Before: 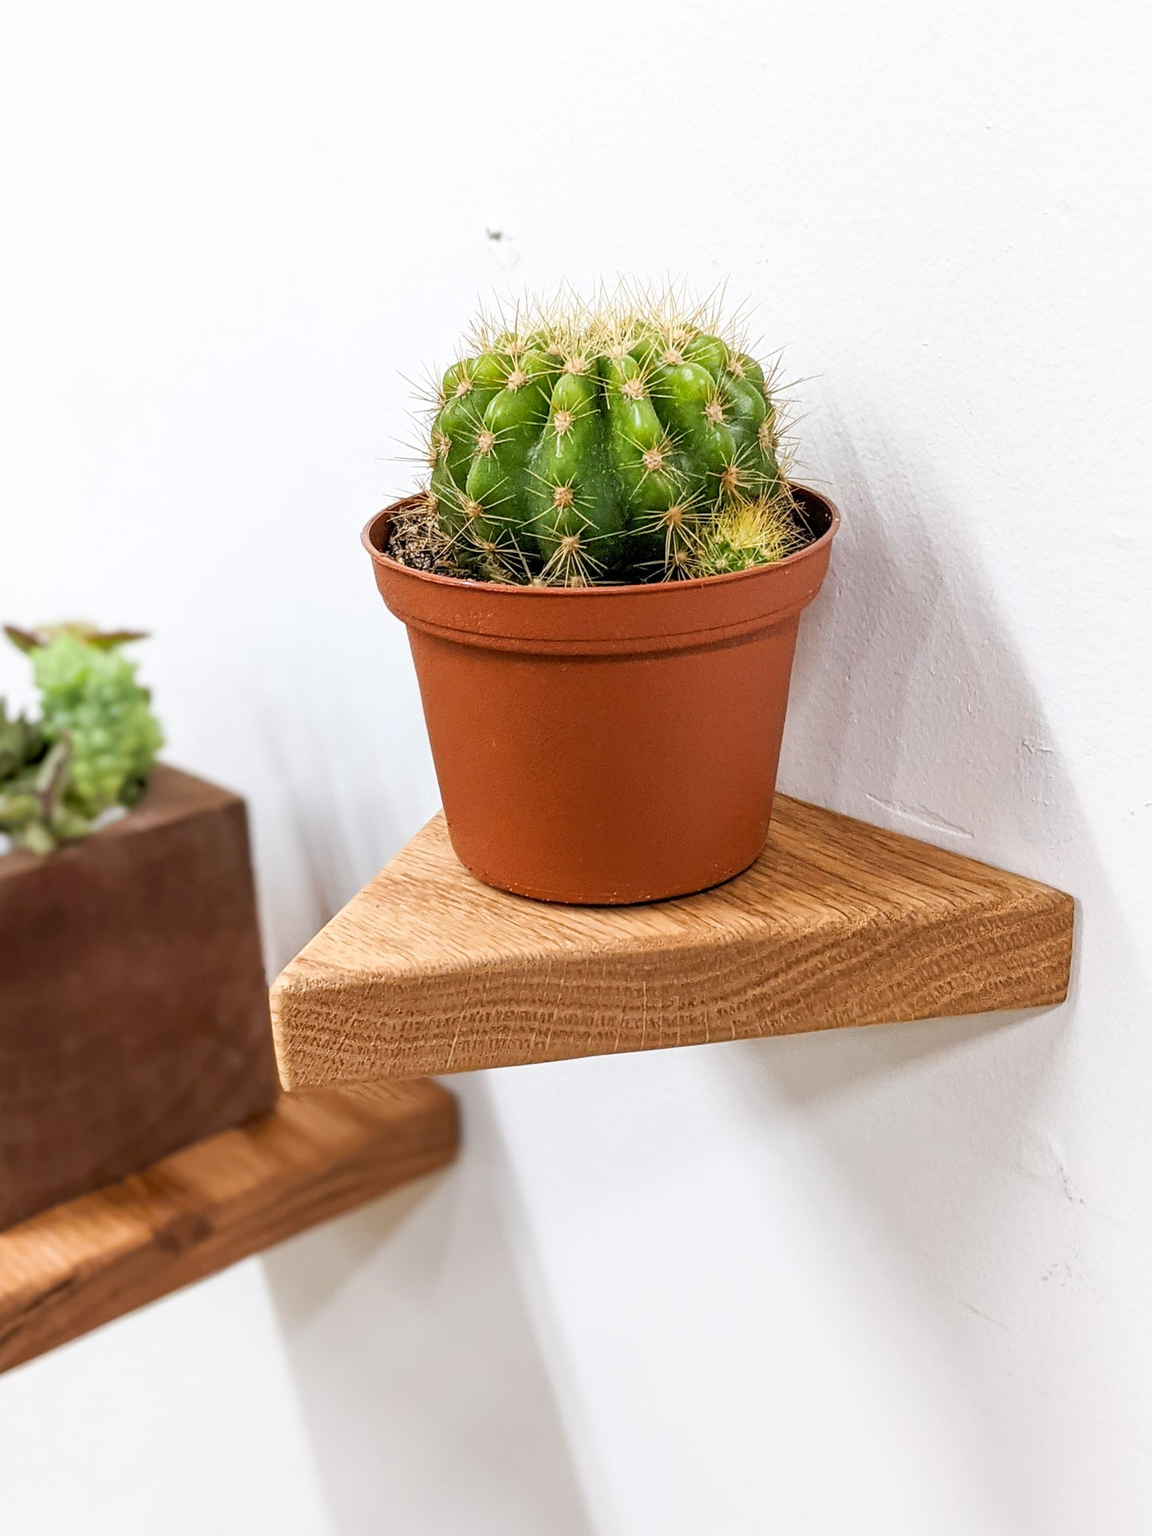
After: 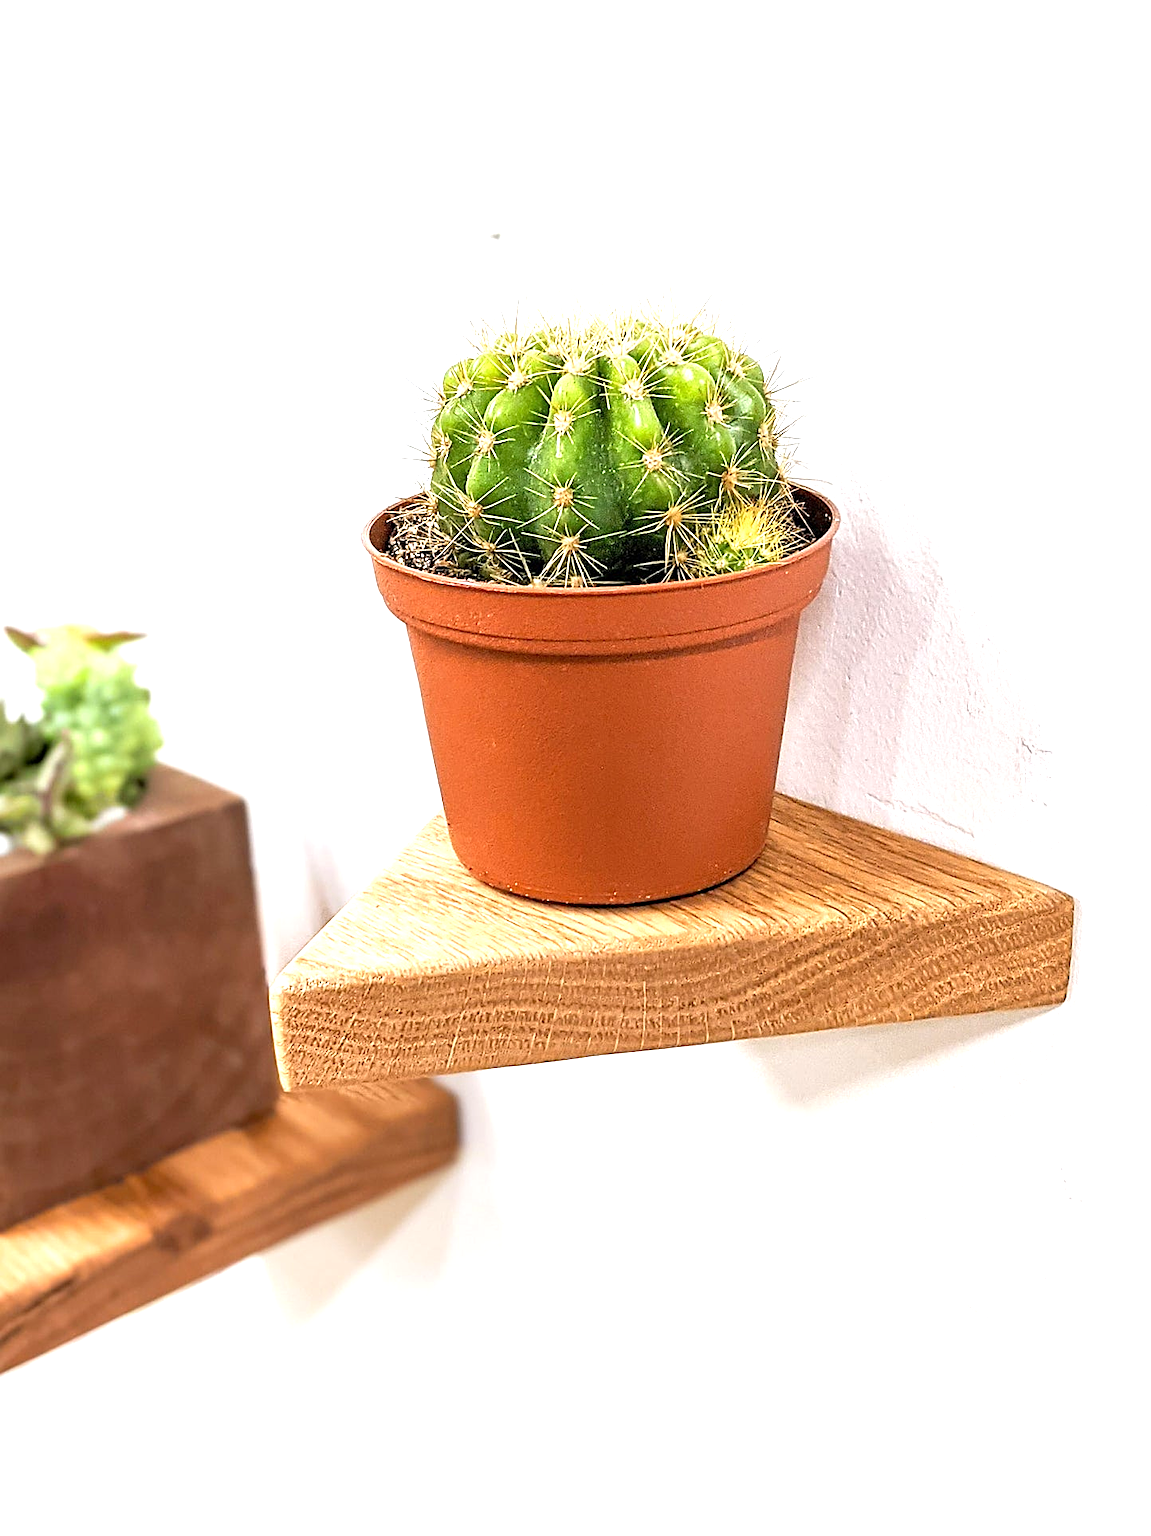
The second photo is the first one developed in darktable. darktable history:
sharpen: amount 0.548
exposure: exposure 0.992 EV, compensate highlight preservation false
